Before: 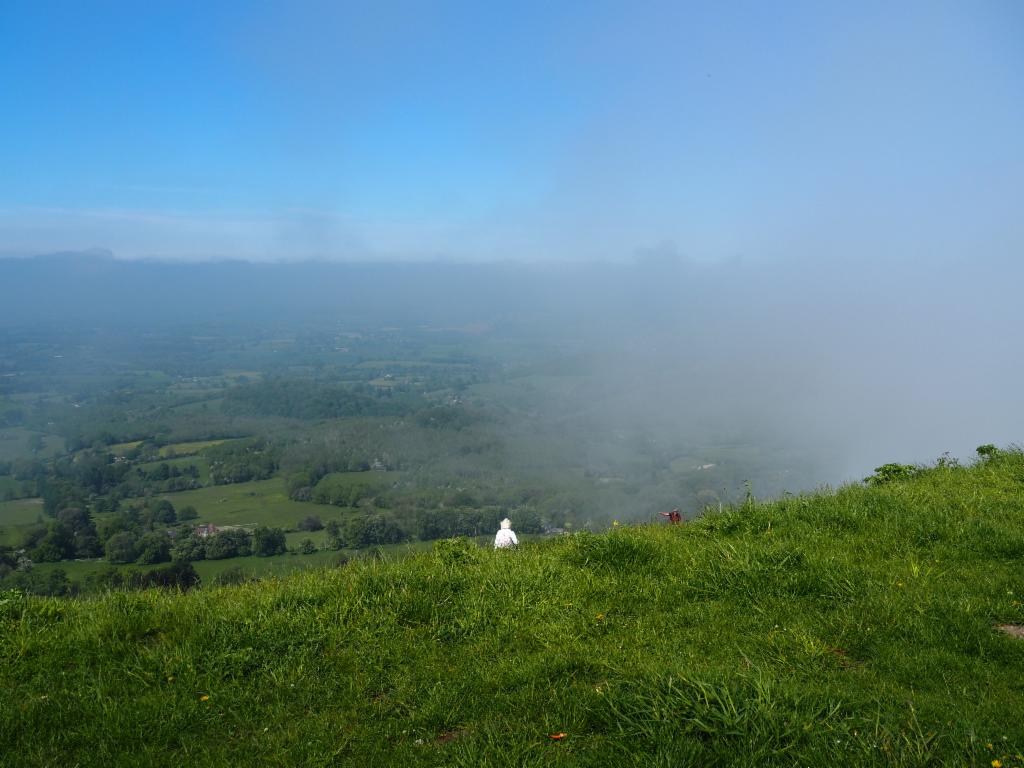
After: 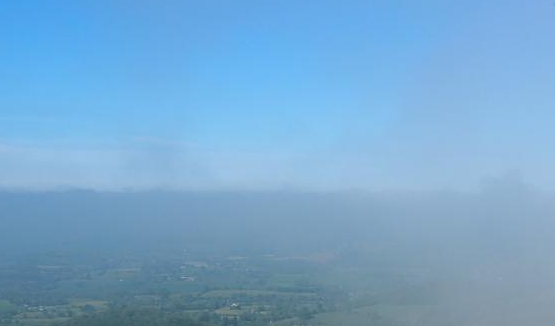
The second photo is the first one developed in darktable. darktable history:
crop: left 15.084%, top 9.249%, right 30.697%, bottom 48.208%
sharpen: on, module defaults
